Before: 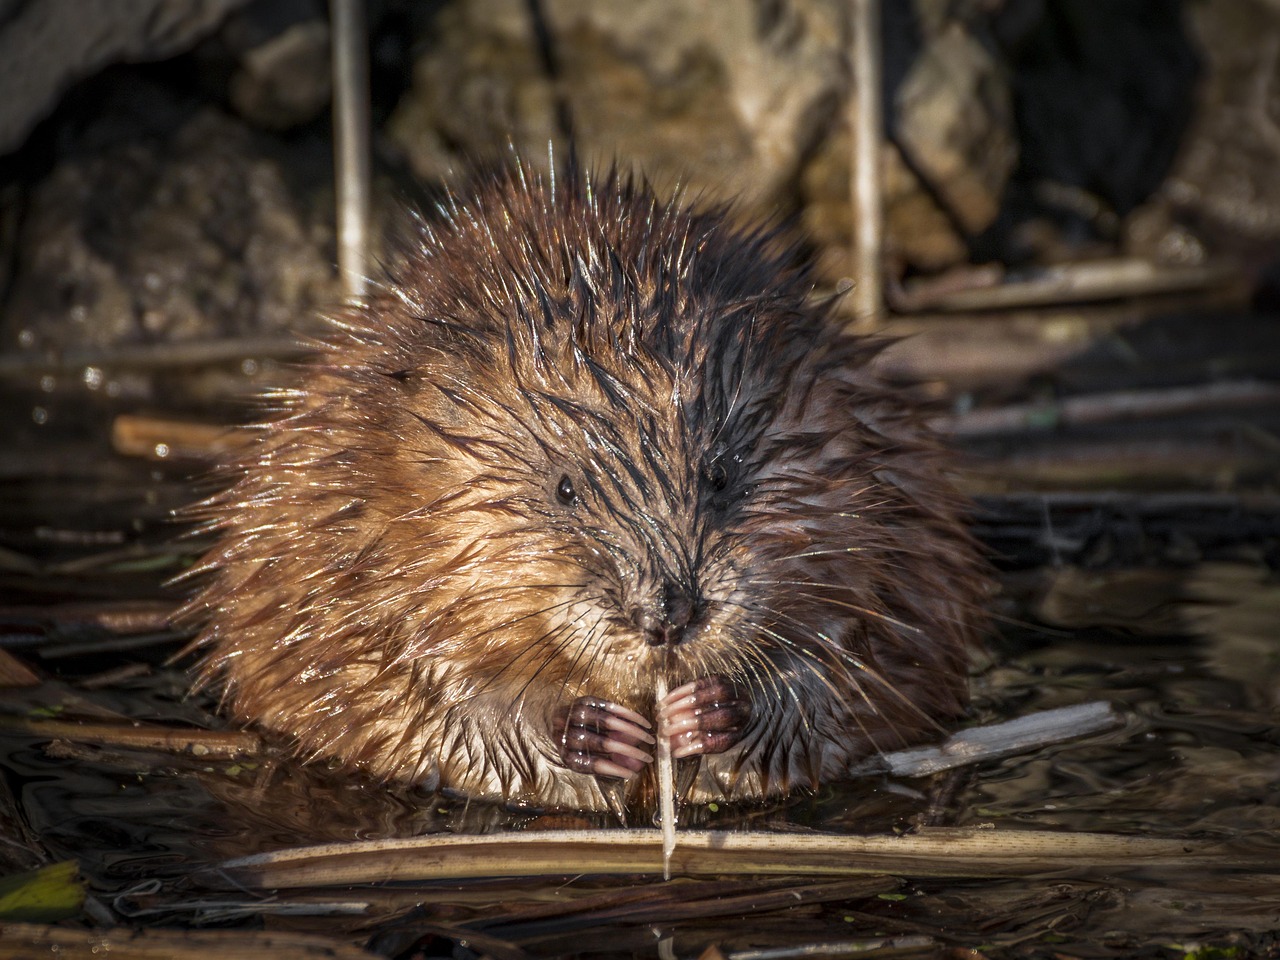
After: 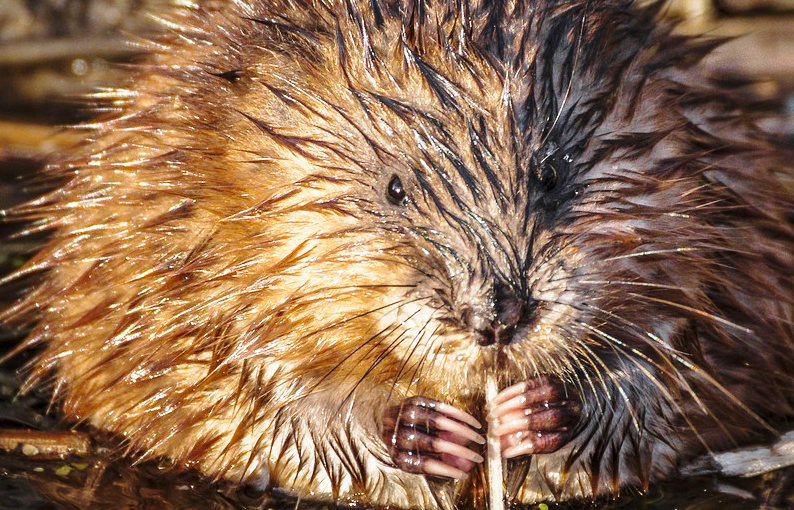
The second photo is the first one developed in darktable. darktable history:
crop: left 13.312%, top 31.28%, right 24.627%, bottom 15.582%
rotate and perspective: crop left 0, crop top 0
base curve: curves: ch0 [(0, 0) (0.028, 0.03) (0.121, 0.232) (0.46, 0.748) (0.859, 0.968) (1, 1)], preserve colors none
color balance rgb: perceptual saturation grading › global saturation 10%, global vibrance 10%
